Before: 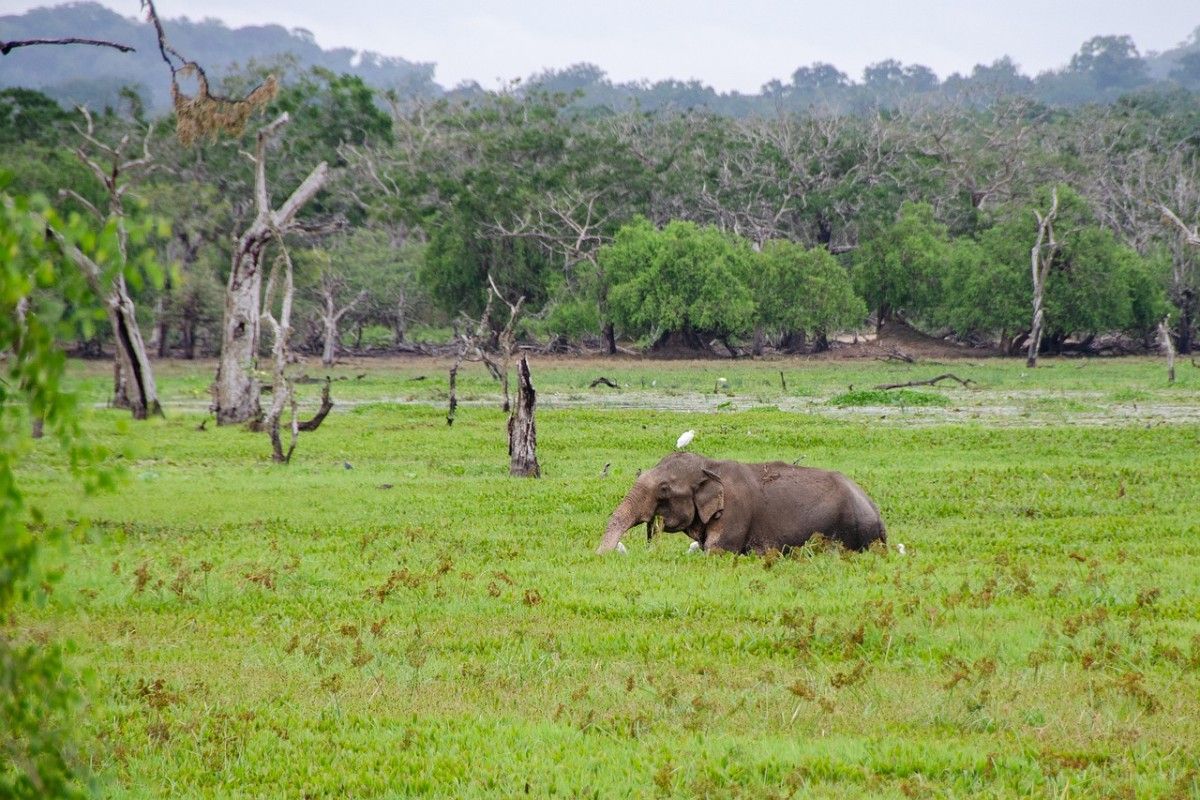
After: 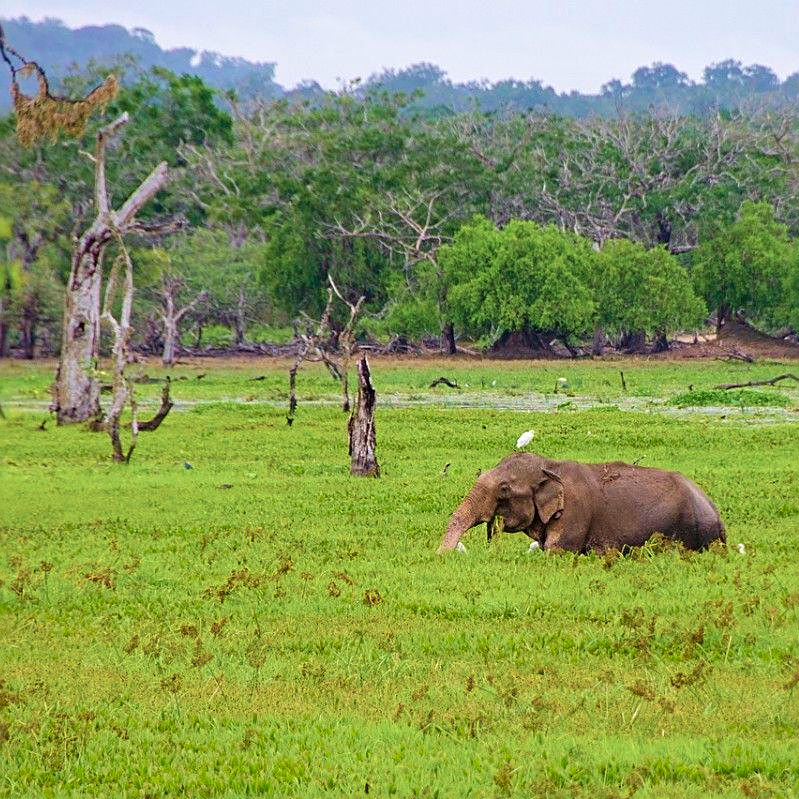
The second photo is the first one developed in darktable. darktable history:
velvia: strength 75%
contrast brightness saturation: contrast -0.018, brightness -0.006, saturation 0.037
tone equalizer: mask exposure compensation -0.489 EV
crop and rotate: left 13.355%, right 20.042%
exposure: compensate exposure bias true, compensate highlight preservation false
sharpen: on, module defaults
